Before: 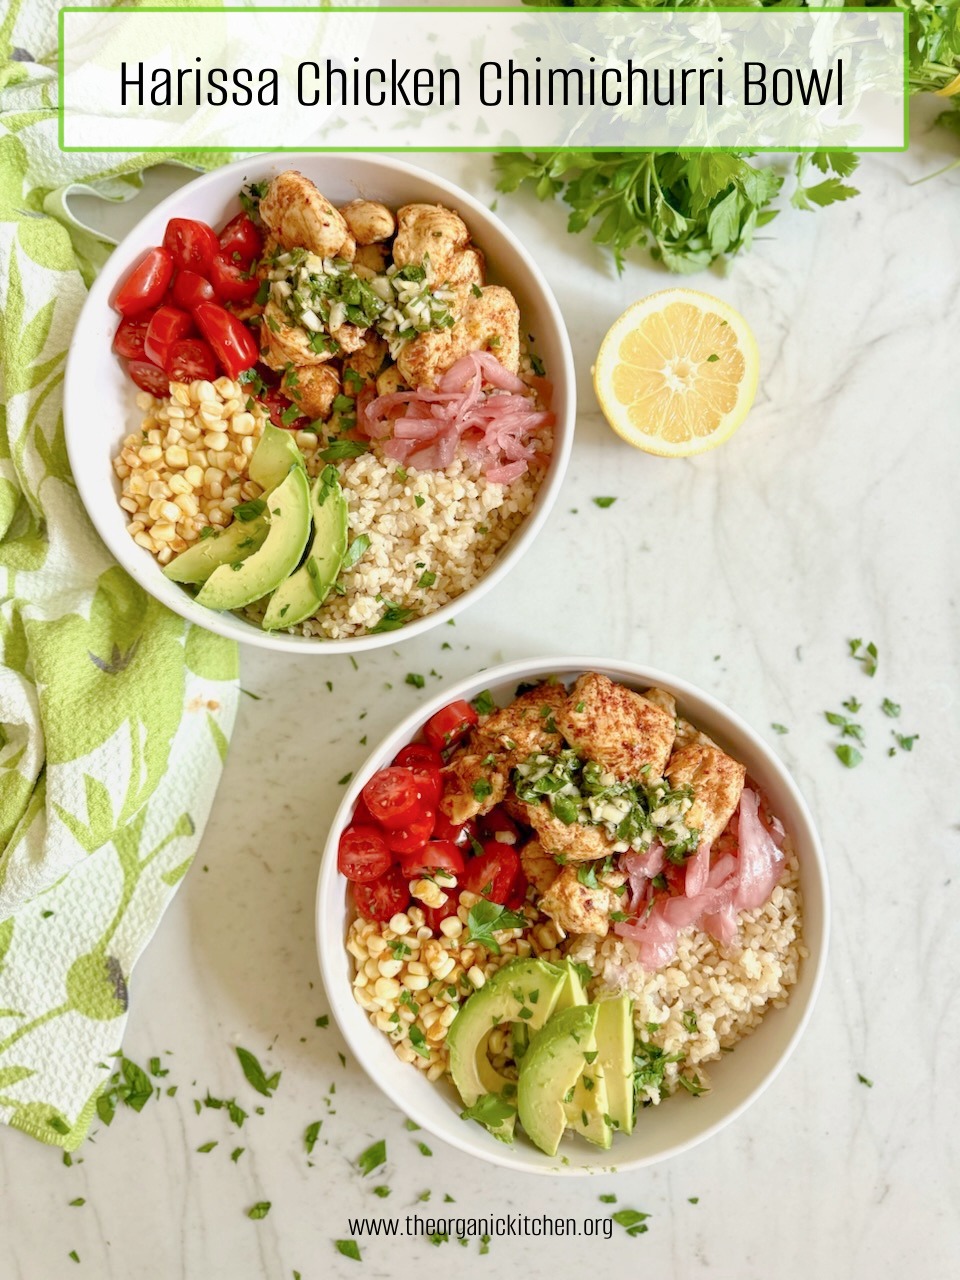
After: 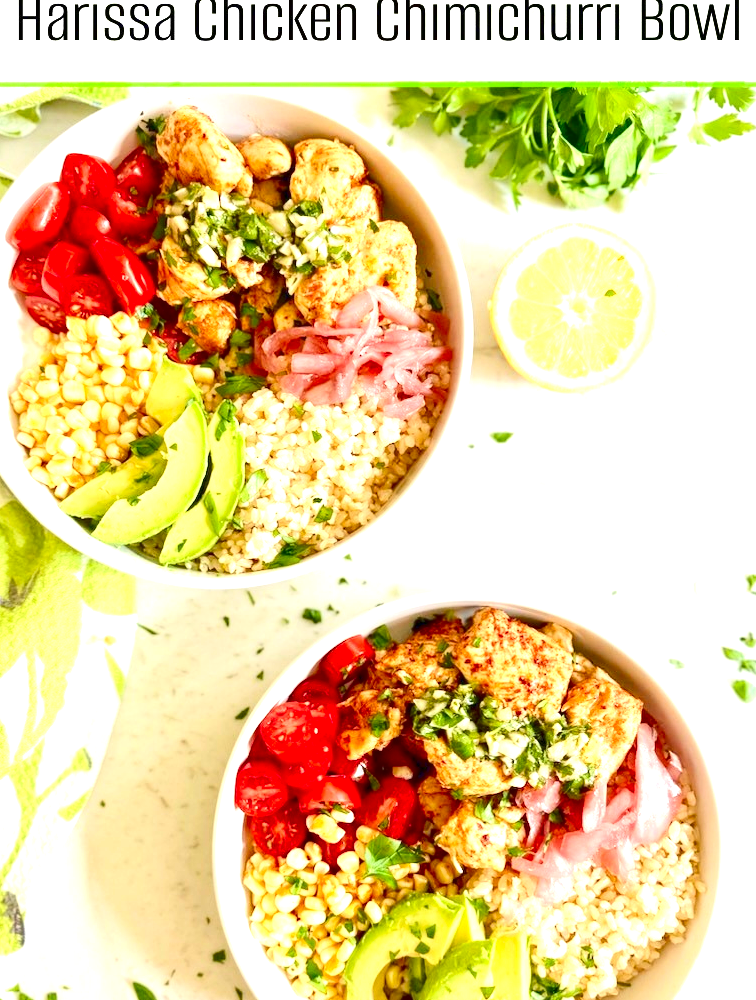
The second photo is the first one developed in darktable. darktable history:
contrast brightness saturation: contrast 0.19, brightness -0.11, saturation 0.21
crop and rotate: left 10.77%, top 5.1%, right 10.41%, bottom 16.76%
exposure: black level correction 0, exposure 1.1 EV, compensate highlight preservation false
rgb curve: curves: ch0 [(0, 0) (0.093, 0.159) (0.241, 0.265) (0.414, 0.42) (1, 1)], compensate middle gray true, preserve colors basic power
